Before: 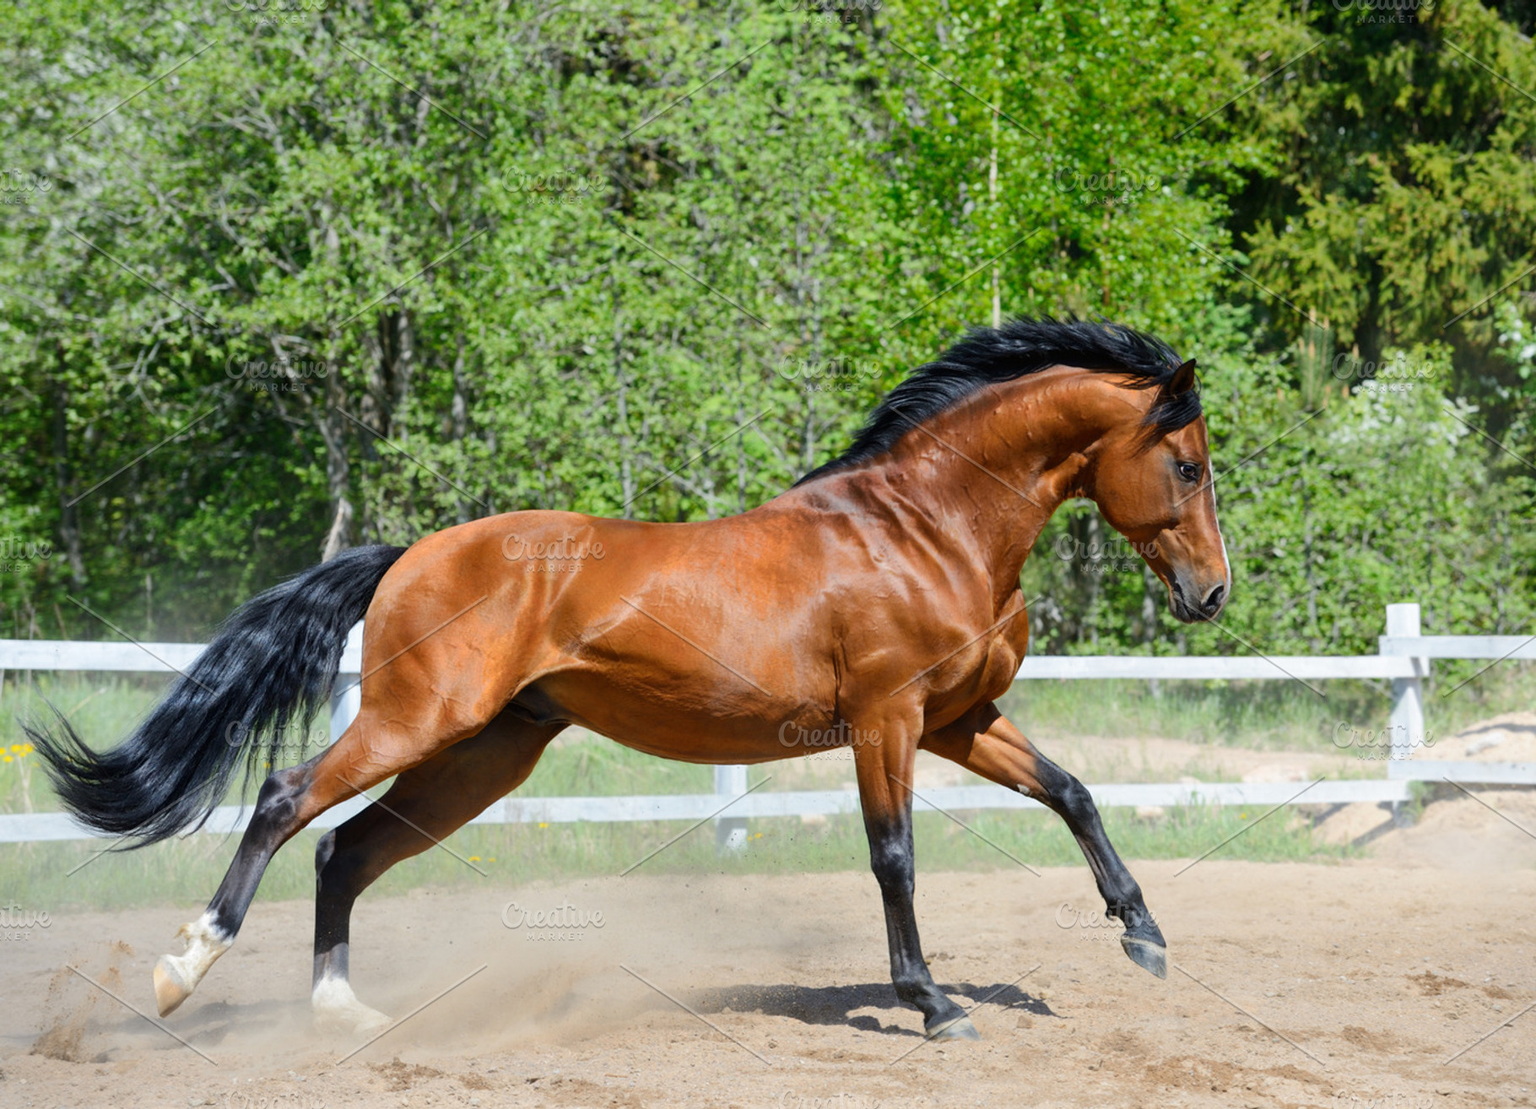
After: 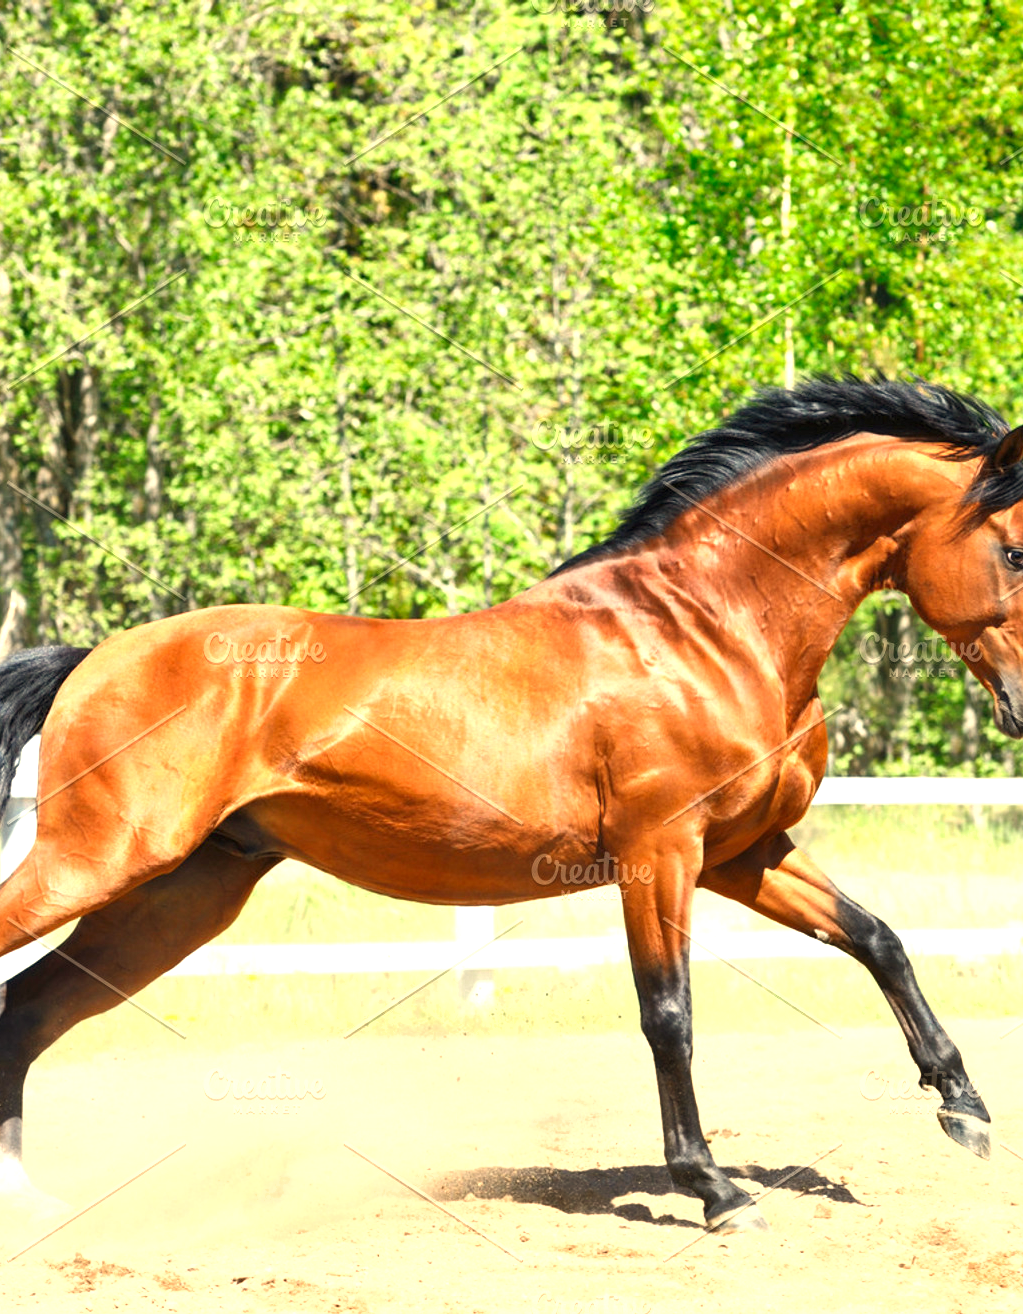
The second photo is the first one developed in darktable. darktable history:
crop: left 21.496%, right 22.254%
shadows and highlights: shadows 37.27, highlights -28.18, soften with gaussian
white balance: red 1.123, blue 0.83
exposure: black level correction 0, exposure 1.2 EV, compensate exposure bias true, compensate highlight preservation false
